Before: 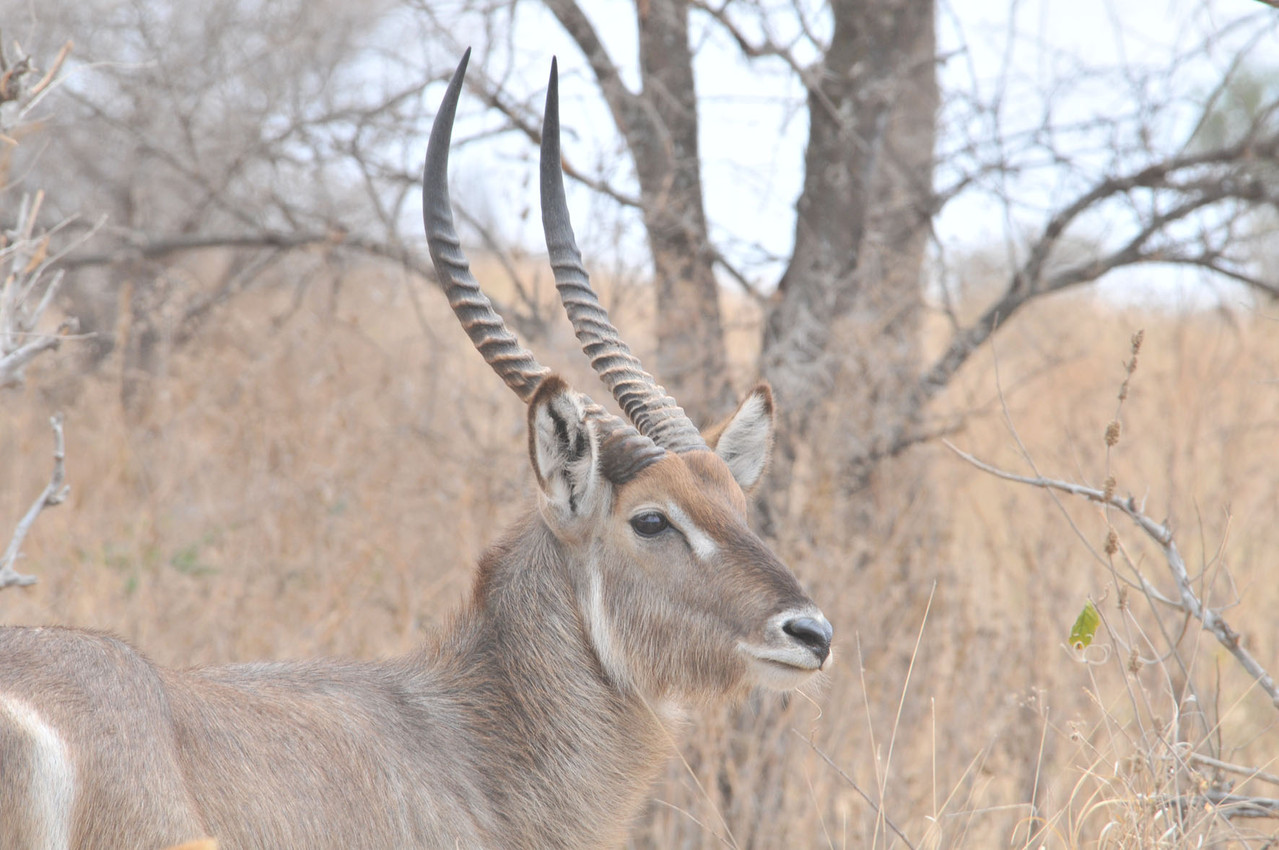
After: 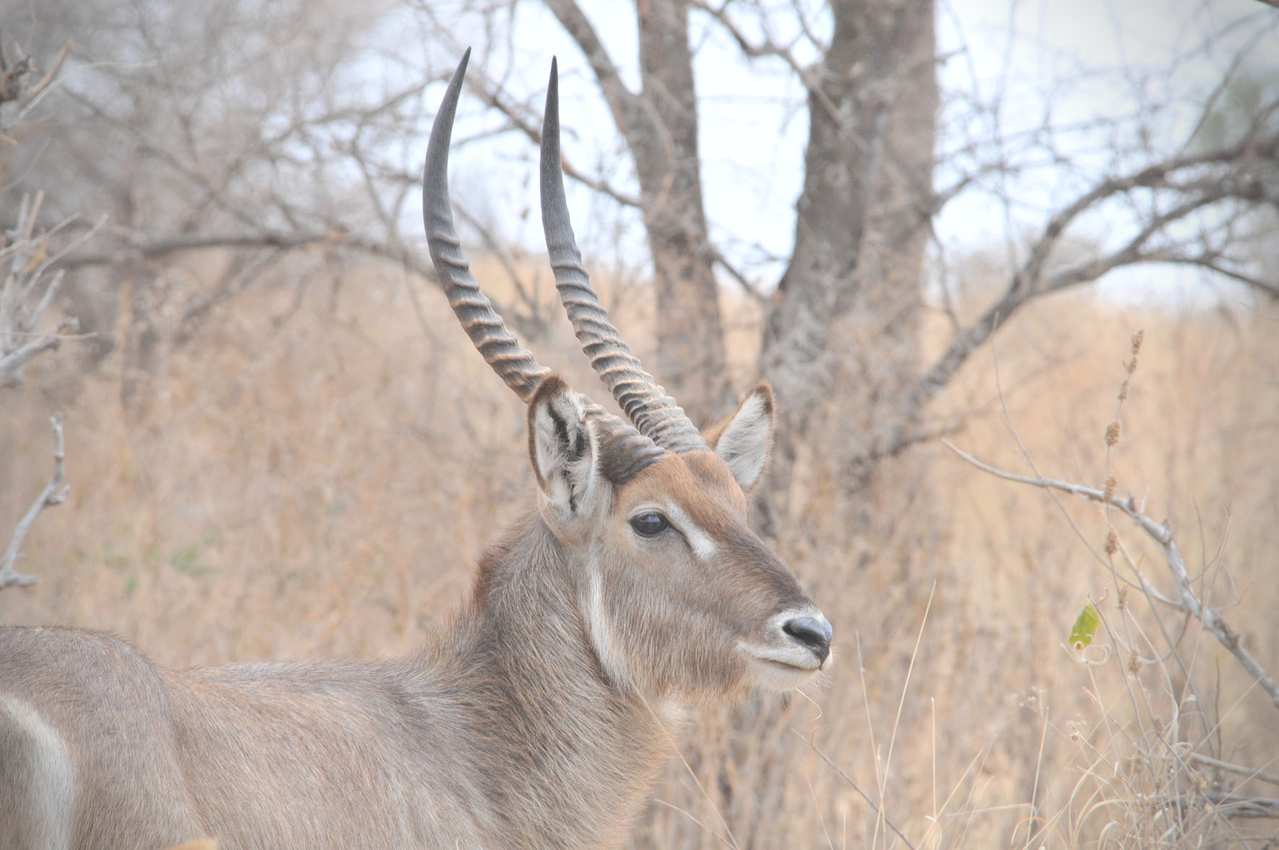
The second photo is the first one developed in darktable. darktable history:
shadows and highlights: shadows -70.8, highlights 36.3, soften with gaussian
vignetting: fall-off radius 32.37%, brightness -0.453, saturation -0.303
